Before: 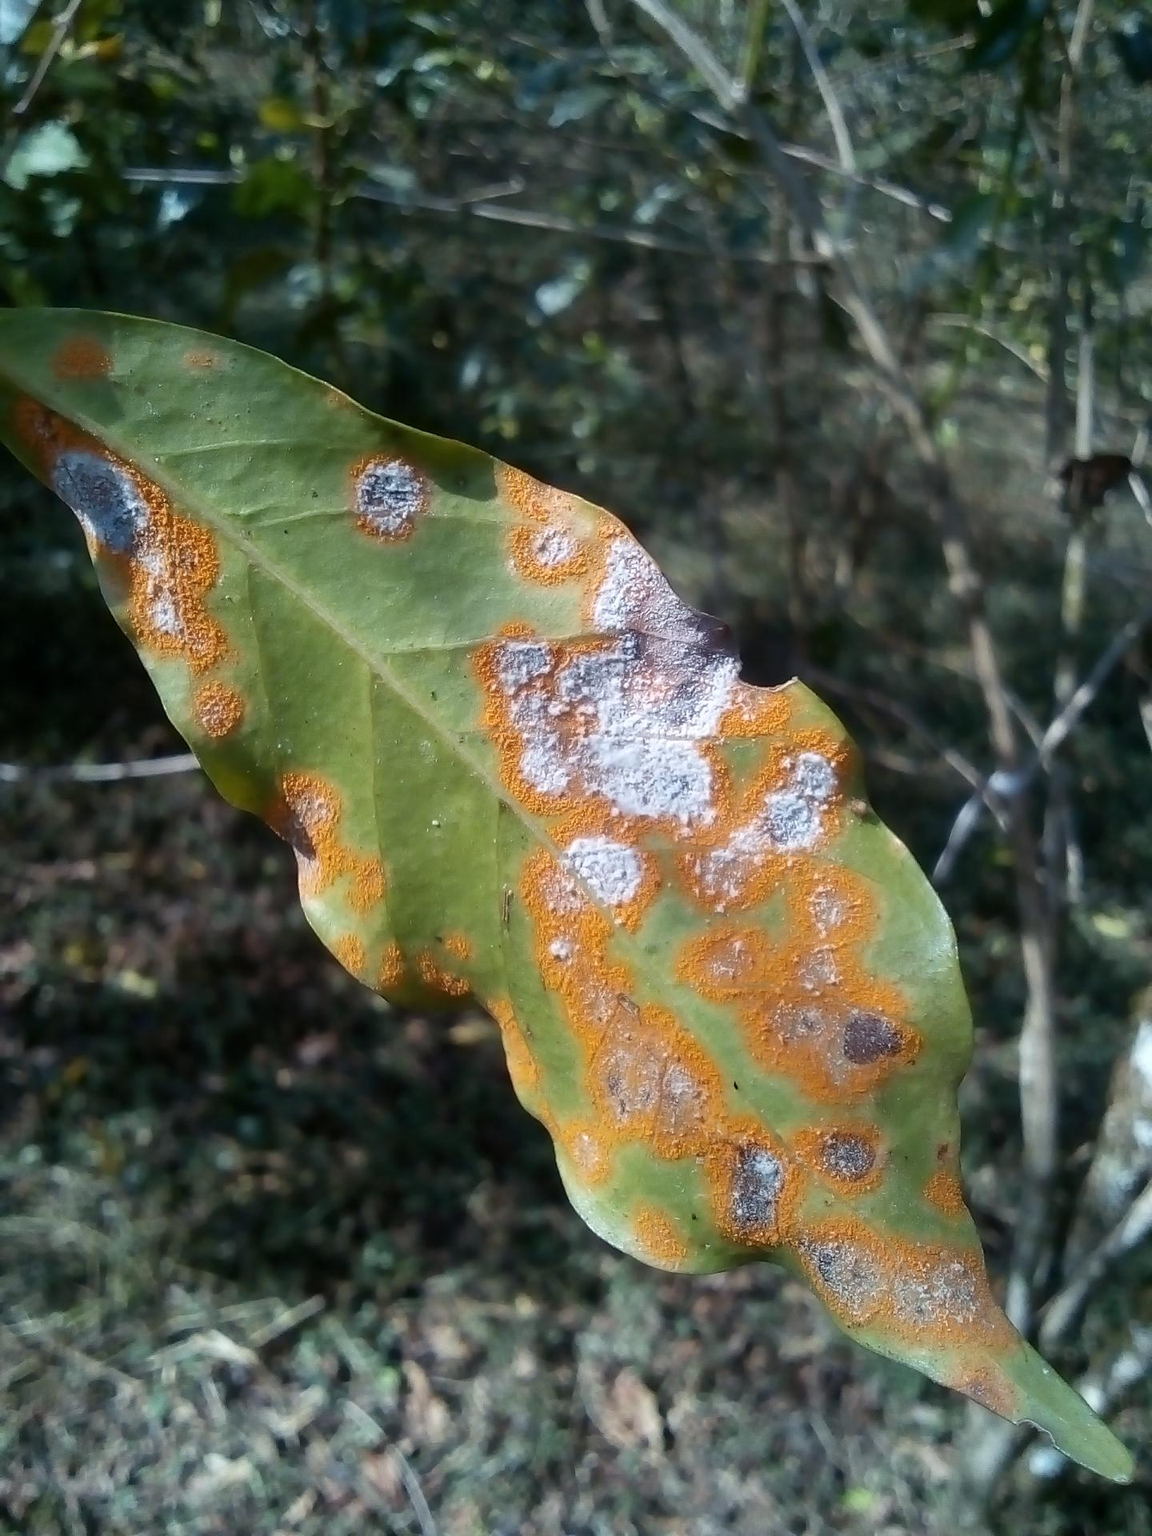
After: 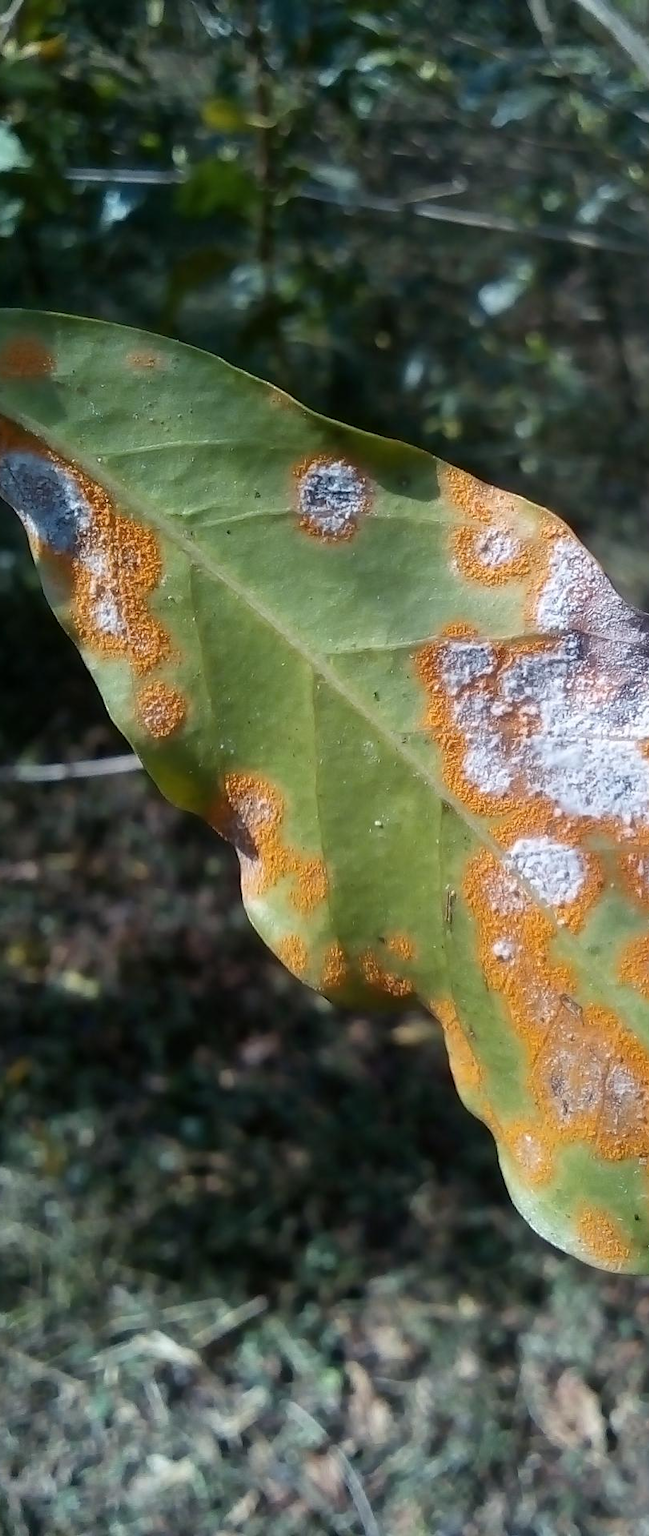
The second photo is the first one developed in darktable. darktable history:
crop: left 5.026%, right 38.598%
